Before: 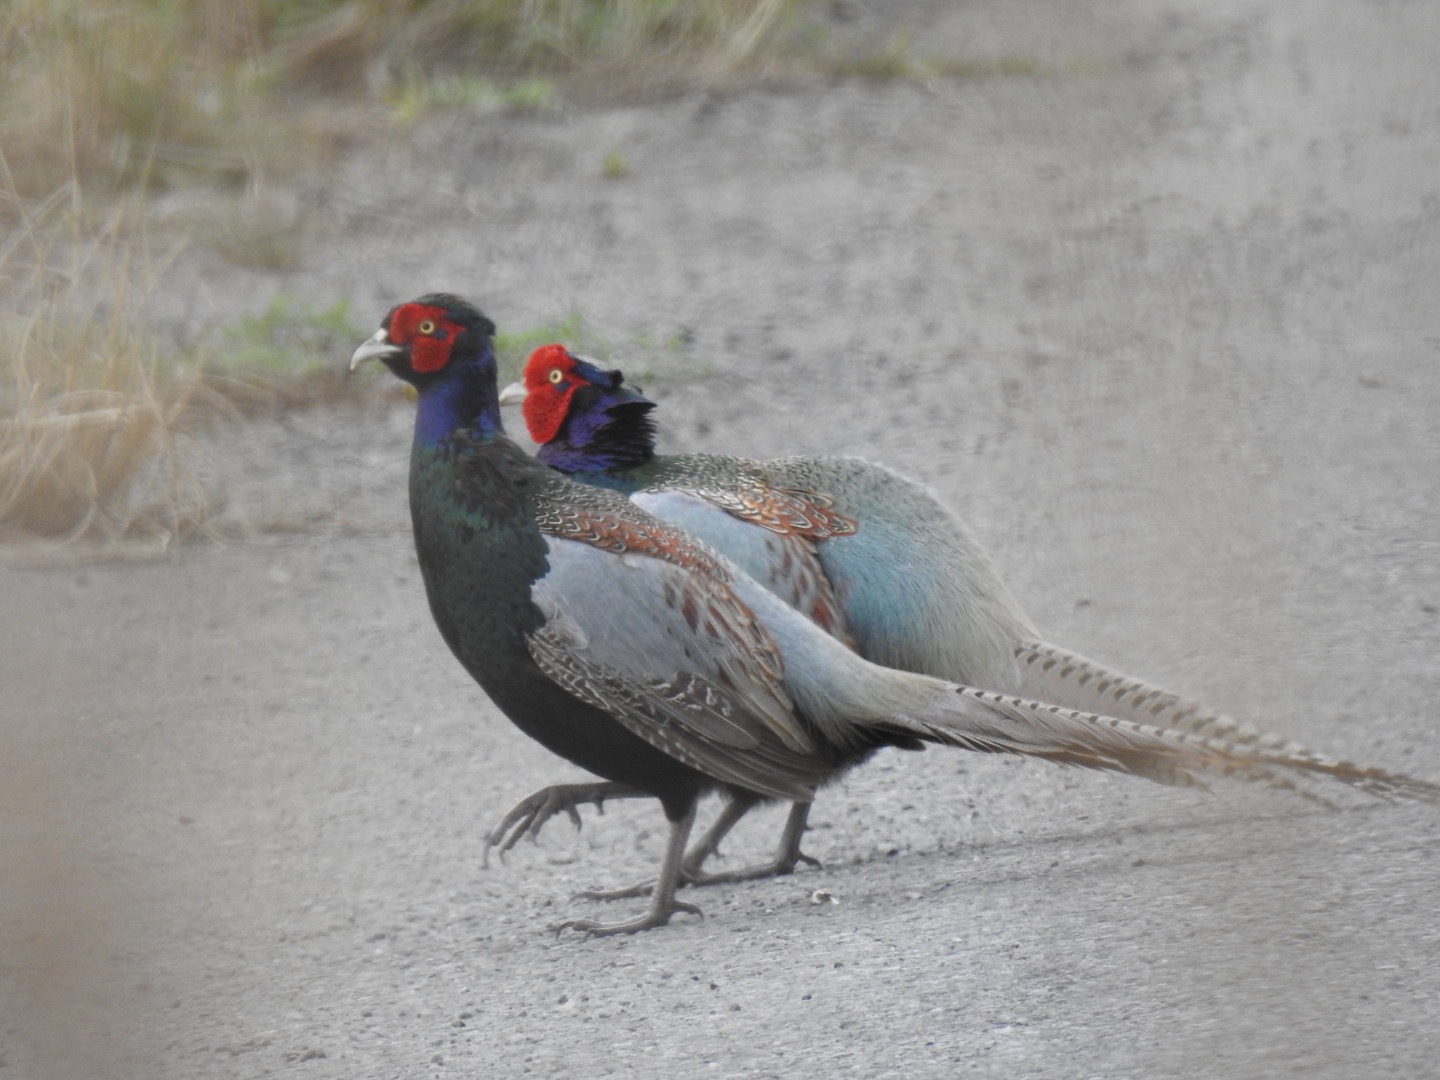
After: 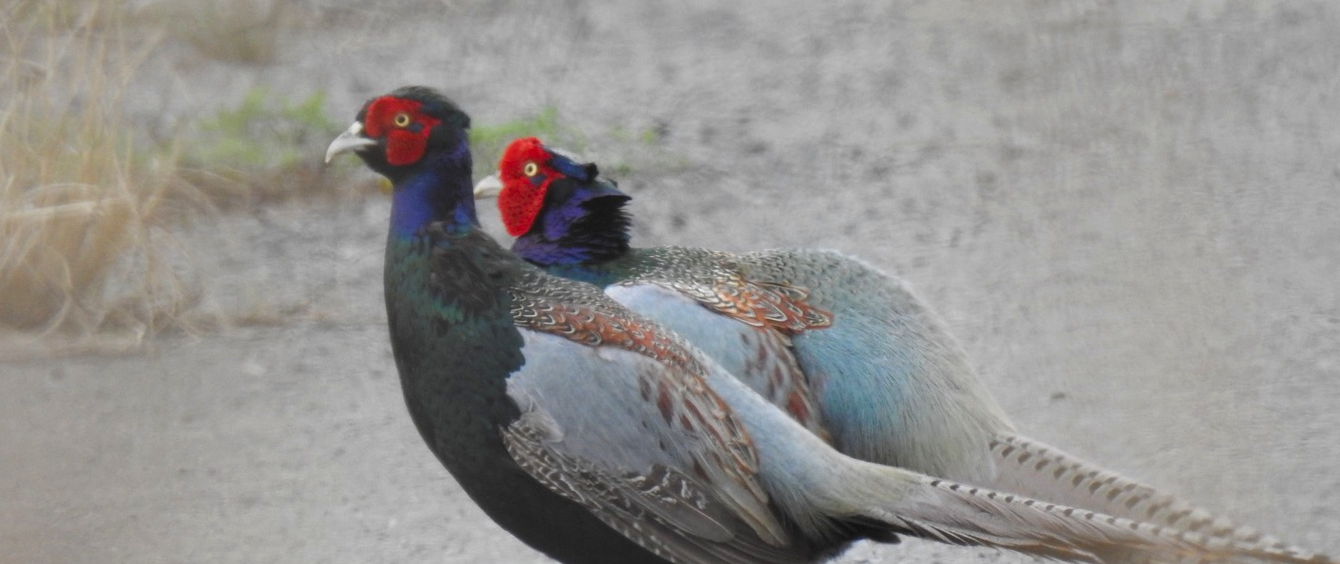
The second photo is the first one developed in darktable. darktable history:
crop: left 1.744%, top 19.225%, right 5.069%, bottom 28.357%
contrast brightness saturation: contrast 0.08, saturation 0.2
